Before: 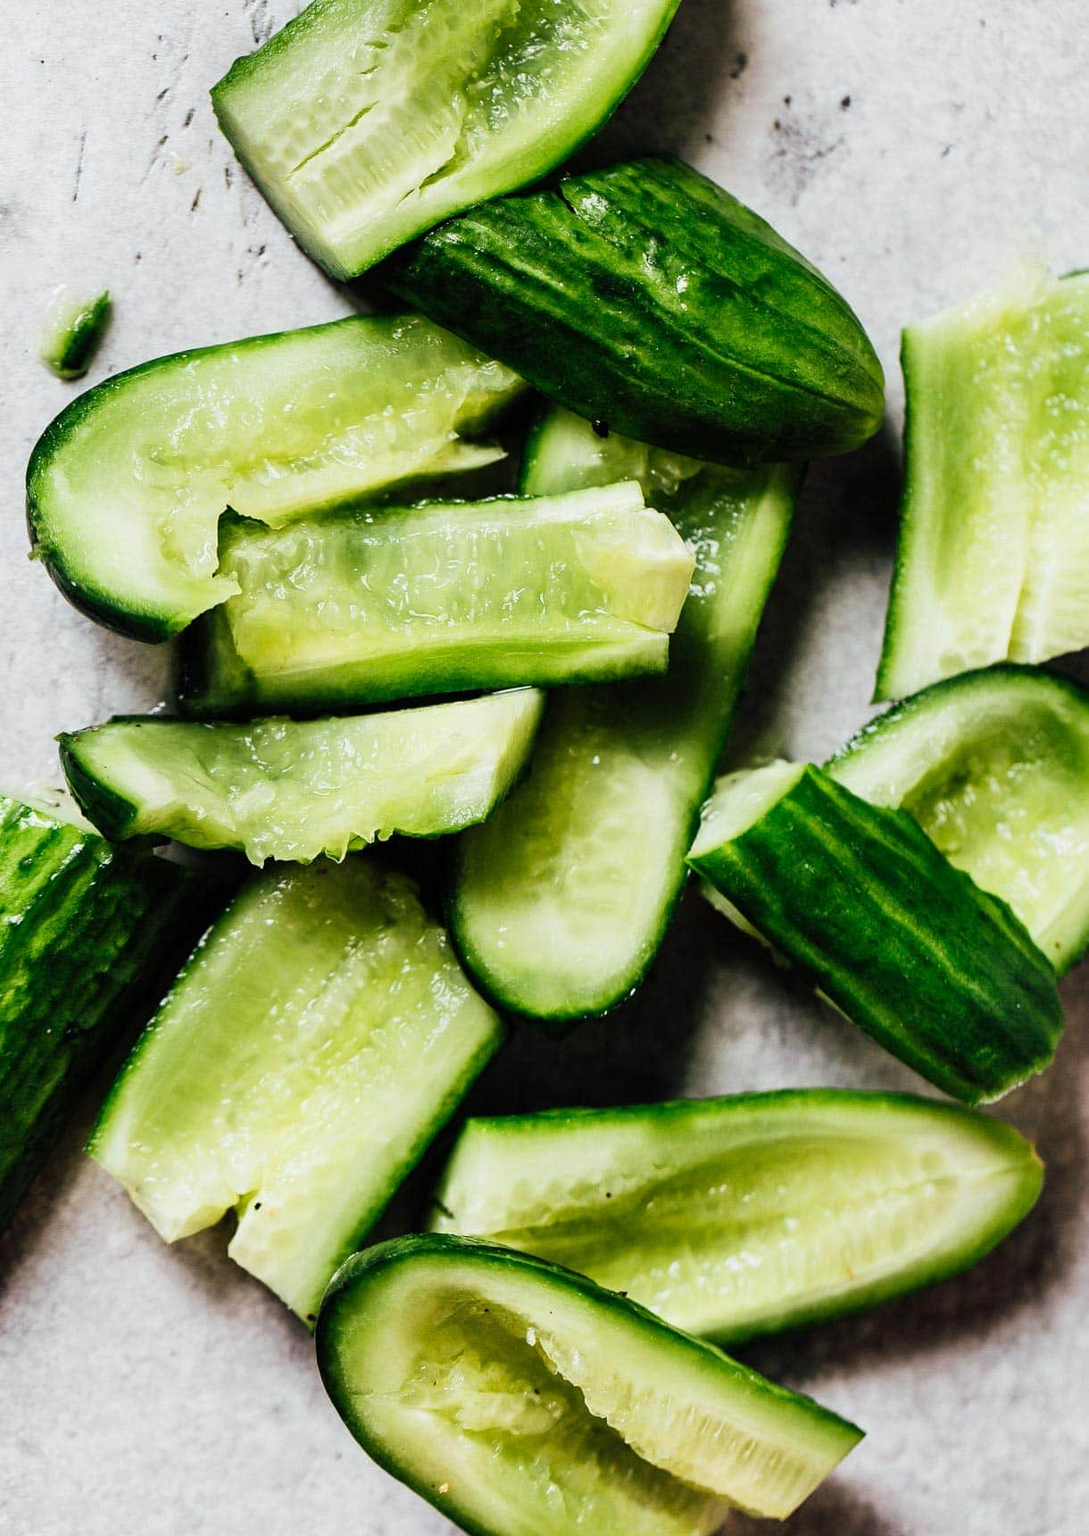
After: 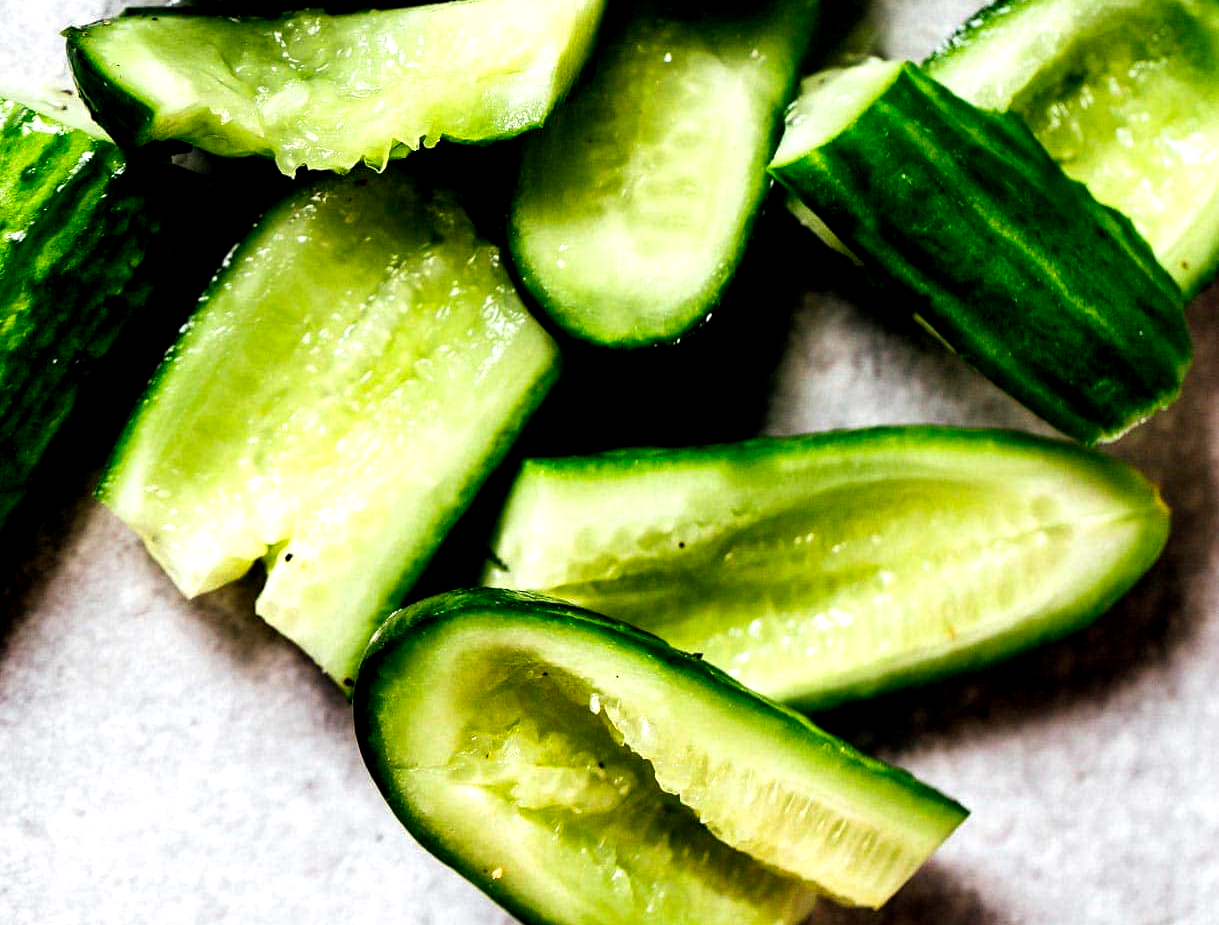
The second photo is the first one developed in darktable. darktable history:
crop and rotate: top 46.237%
color balance: lift [0.991, 1, 1, 1], gamma [0.996, 1, 1, 1], input saturation 98.52%, contrast 20.34%, output saturation 103.72%
